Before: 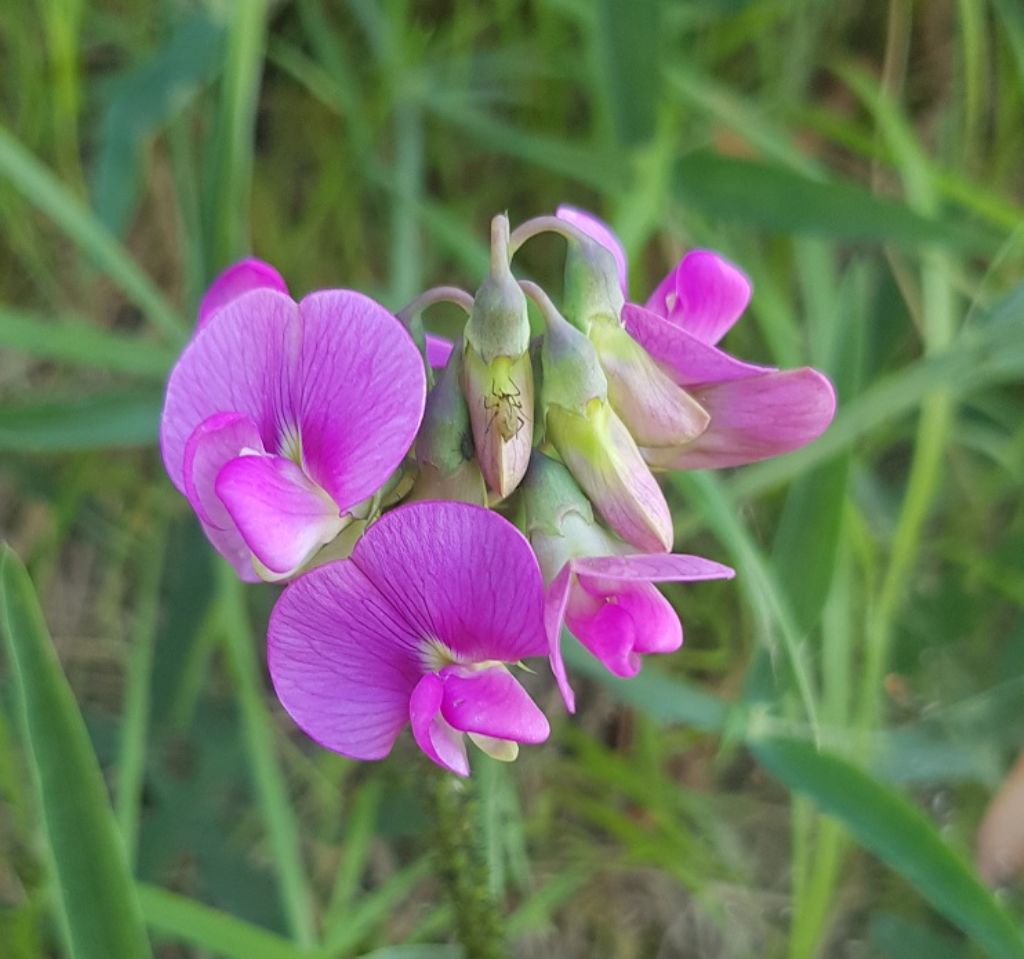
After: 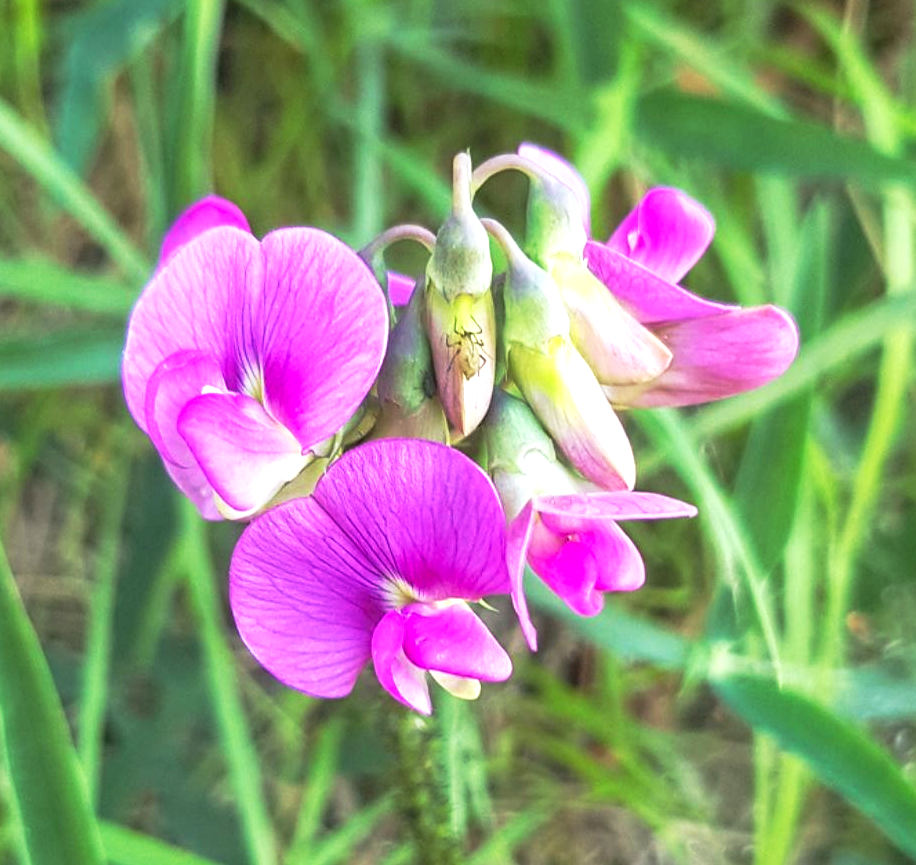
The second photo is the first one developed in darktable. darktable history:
crop: left 3.761%, top 6.487%, right 6.701%, bottom 3.235%
base curve: curves: ch0 [(0, 0) (0.257, 0.25) (0.482, 0.586) (0.757, 0.871) (1, 1)], preserve colors none
local contrast: on, module defaults
exposure: black level correction 0, exposure 0.698 EV, compensate highlight preservation false
